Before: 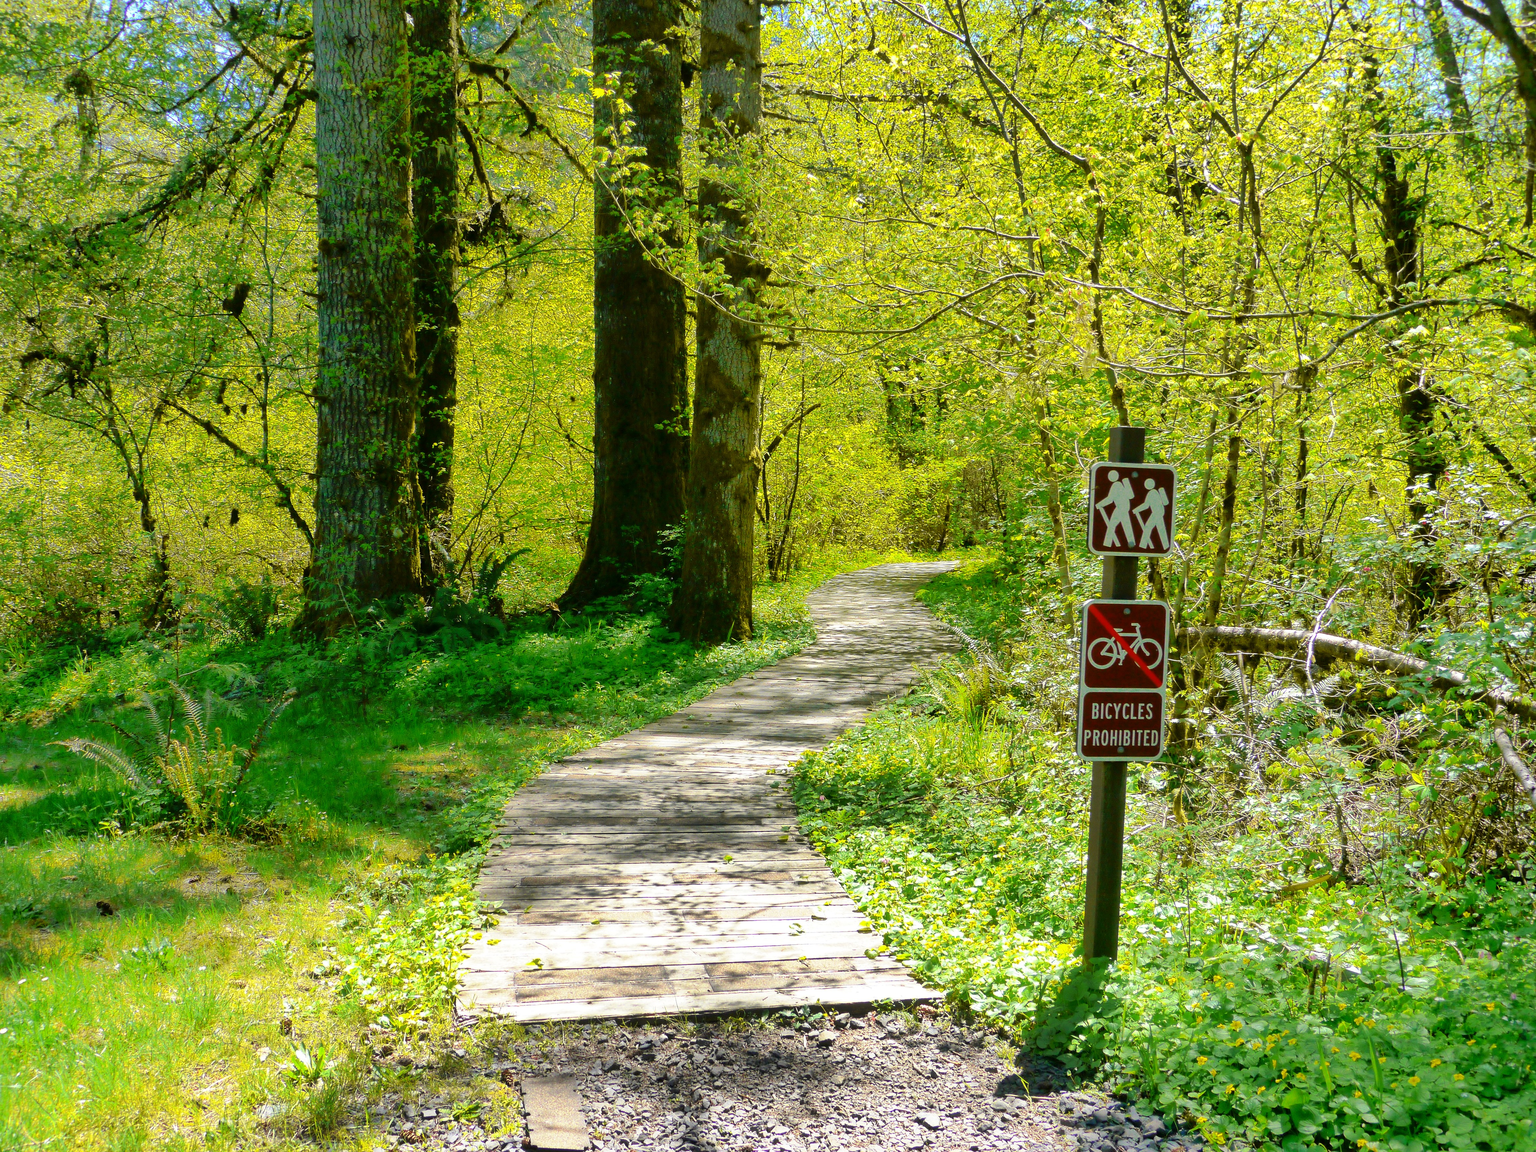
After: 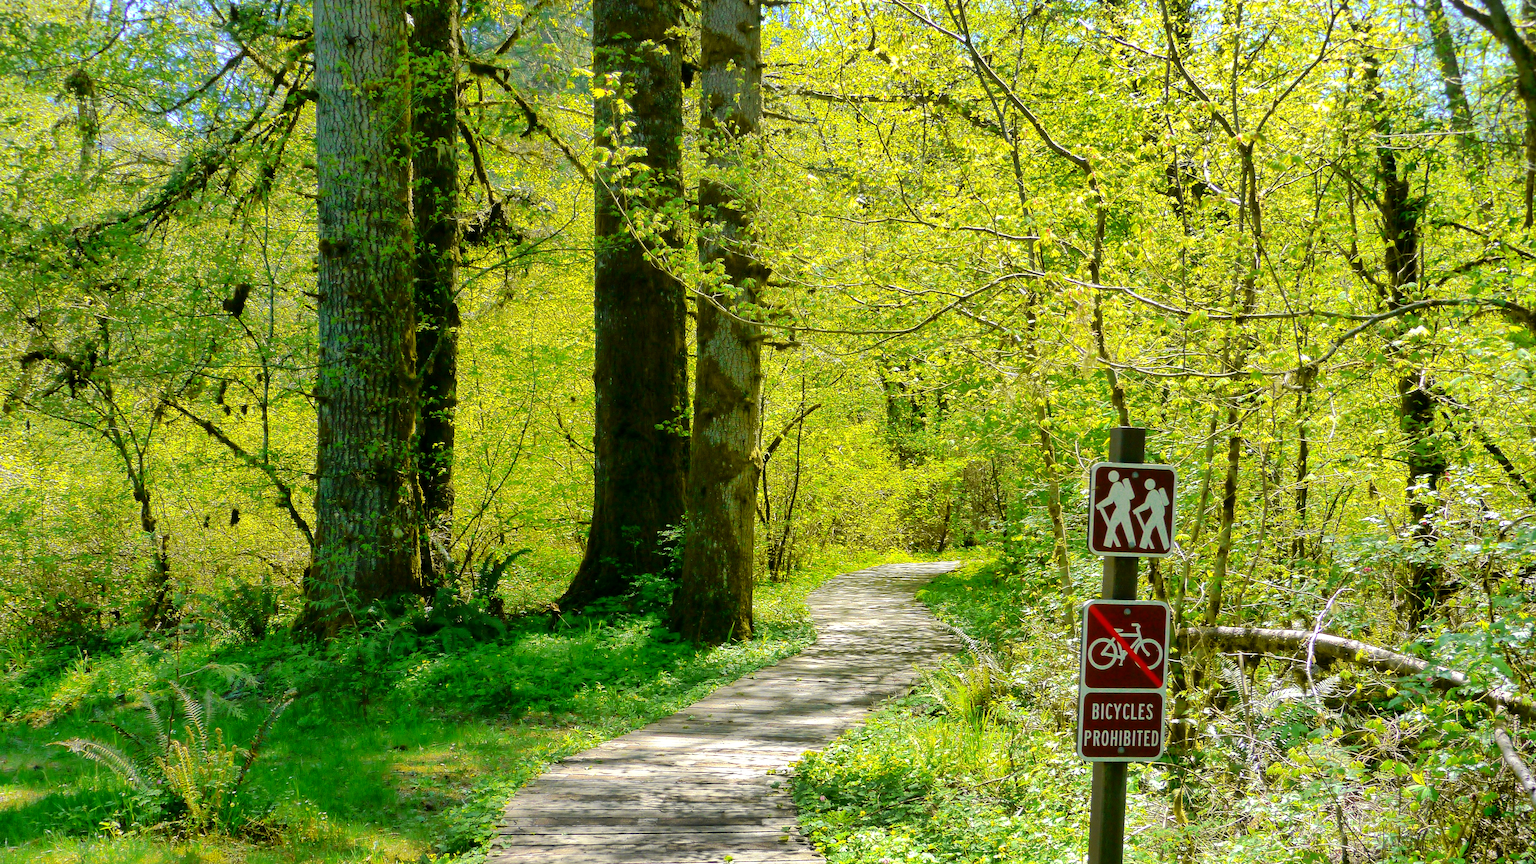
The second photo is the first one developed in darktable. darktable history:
crop: bottom 24.967%
exposure: black level correction 0.002, exposure 0.15 EV, compensate highlight preservation false
